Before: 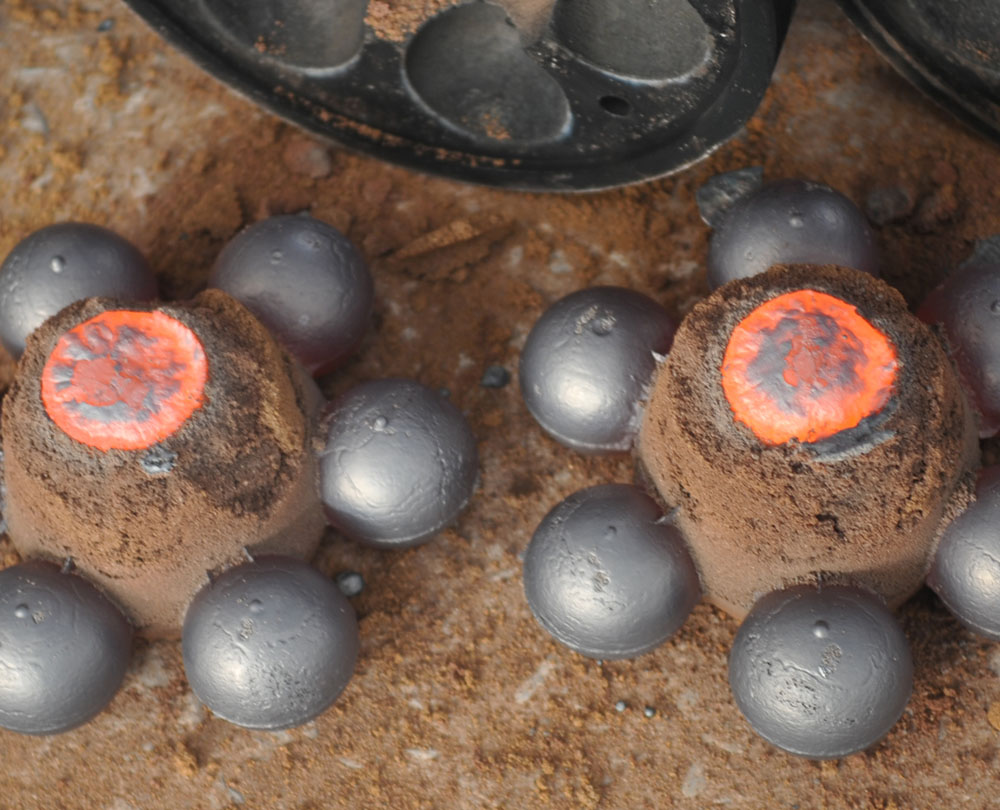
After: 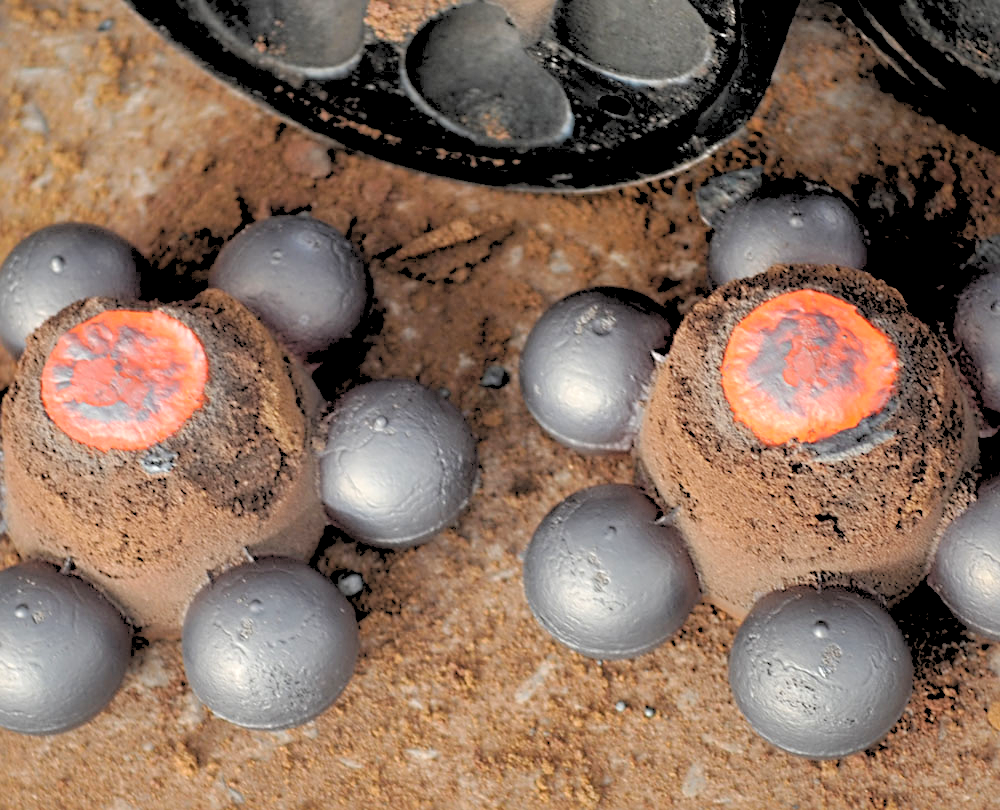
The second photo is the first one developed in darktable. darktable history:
sharpen: radius 3.119
rgb levels: levels [[0.027, 0.429, 0.996], [0, 0.5, 1], [0, 0.5, 1]]
shadows and highlights: shadows 25, highlights -48, soften with gaussian
